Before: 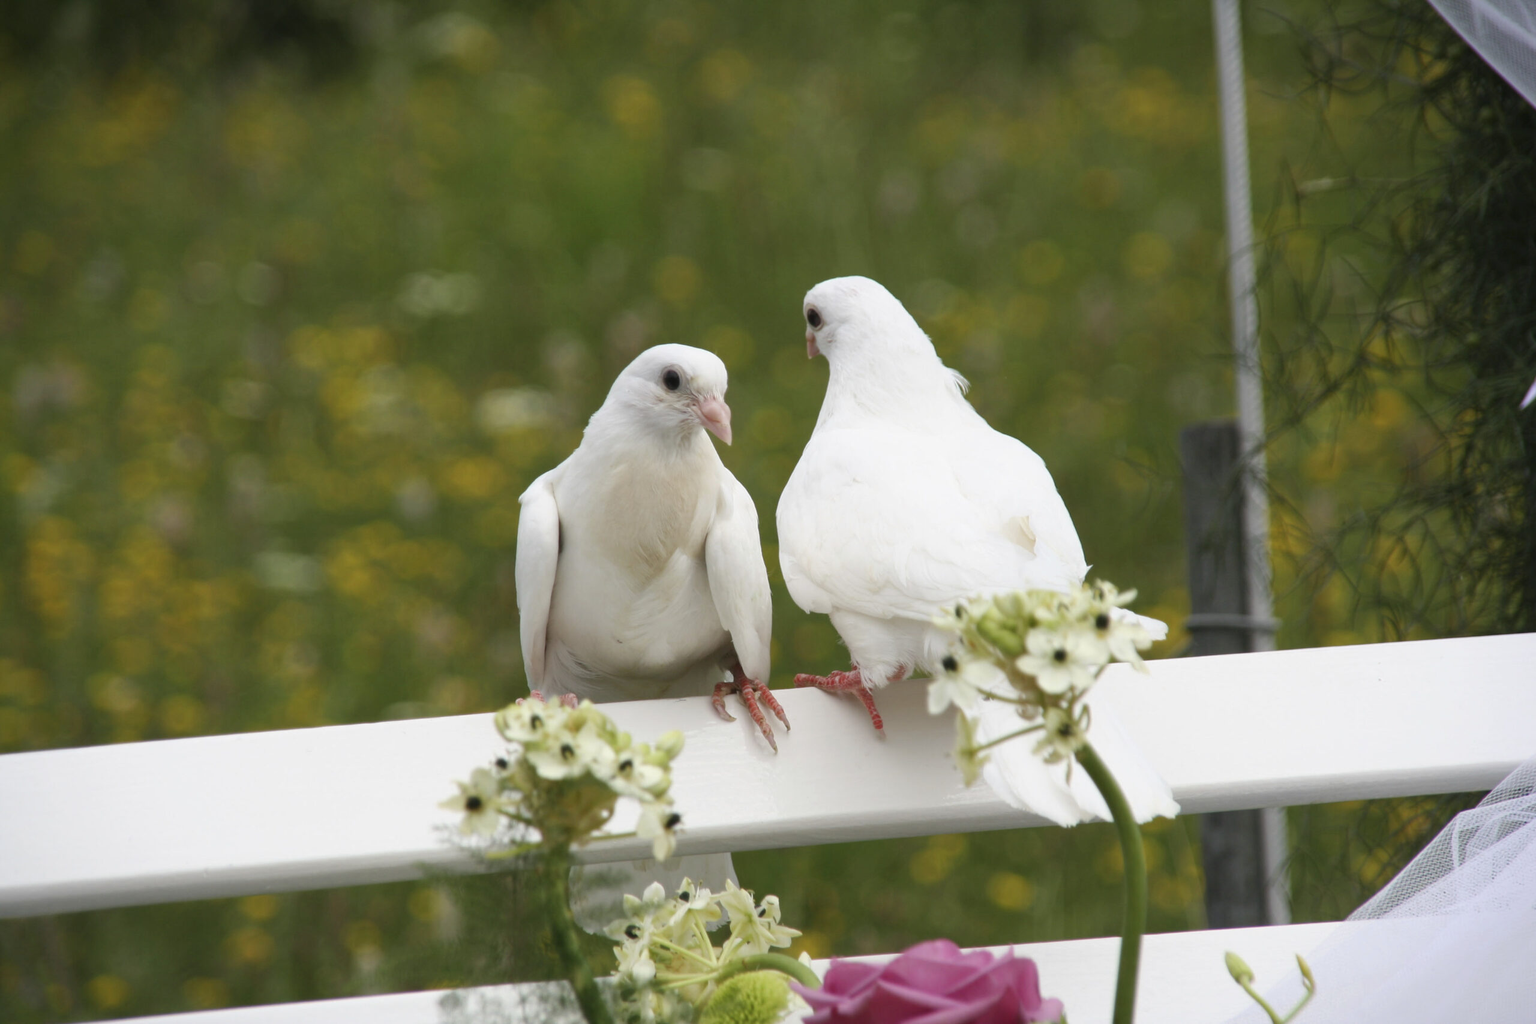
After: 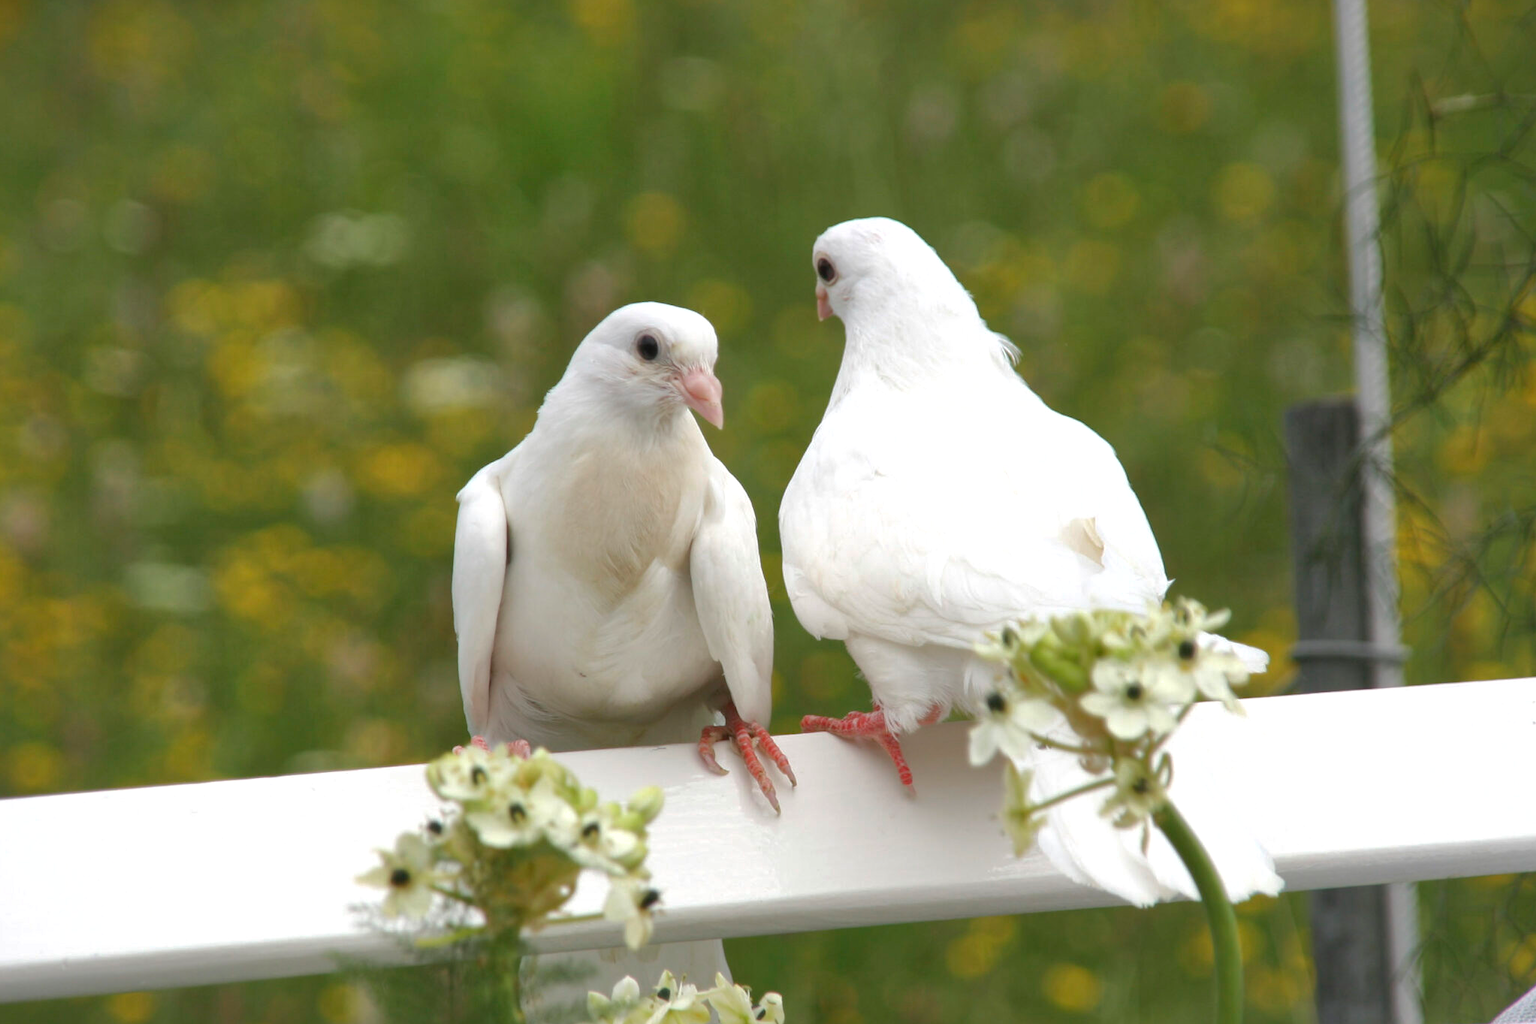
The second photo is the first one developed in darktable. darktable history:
rotate and perspective: crop left 0, crop top 0
shadows and highlights: on, module defaults
crop and rotate: left 10.071%, top 10.071%, right 10.02%, bottom 10.02%
exposure: exposure 0.236 EV, compensate highlight preservation false
